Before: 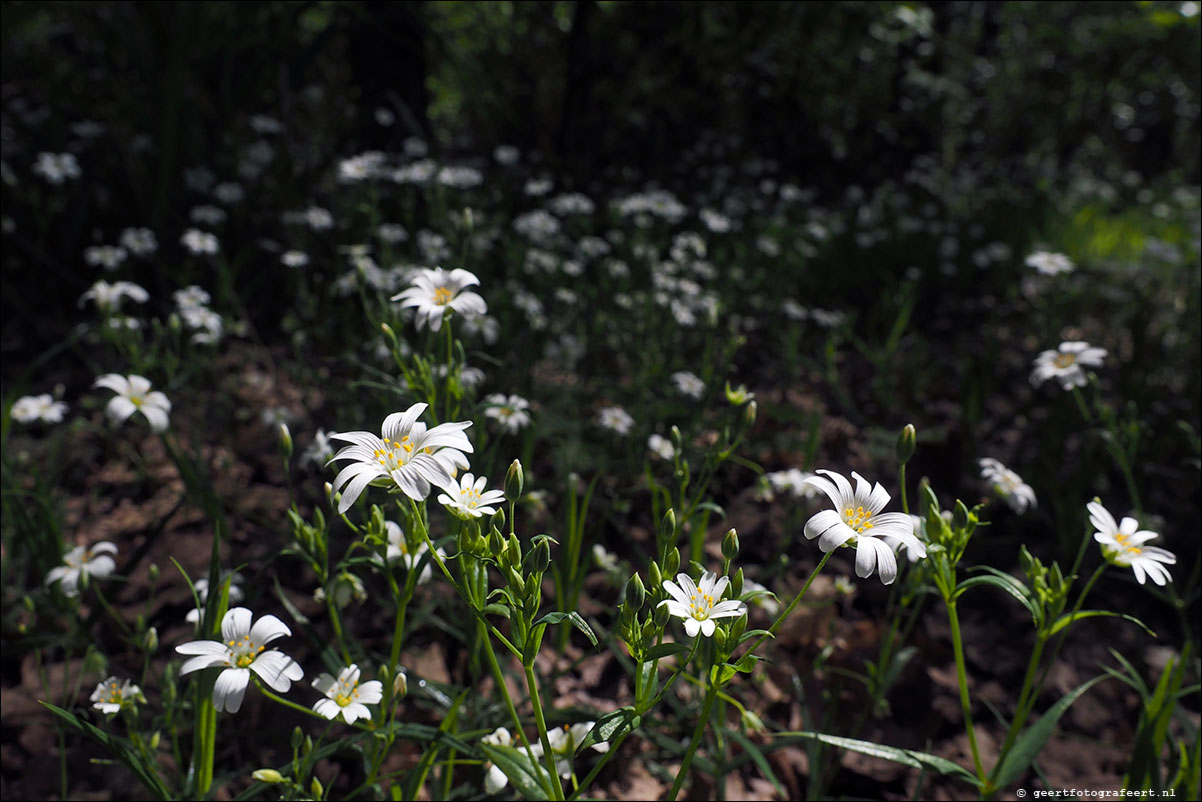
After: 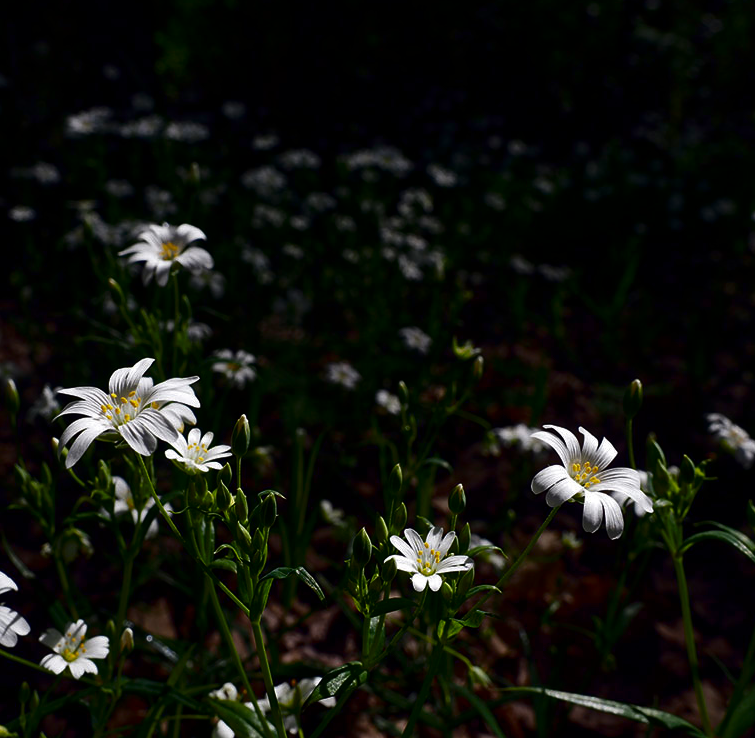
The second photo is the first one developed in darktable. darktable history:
crop and rotate: left 22.717%, top 5.641%, right 14.456%, bottom 2.258%
contrast brightness saturation: brightness -0.525
